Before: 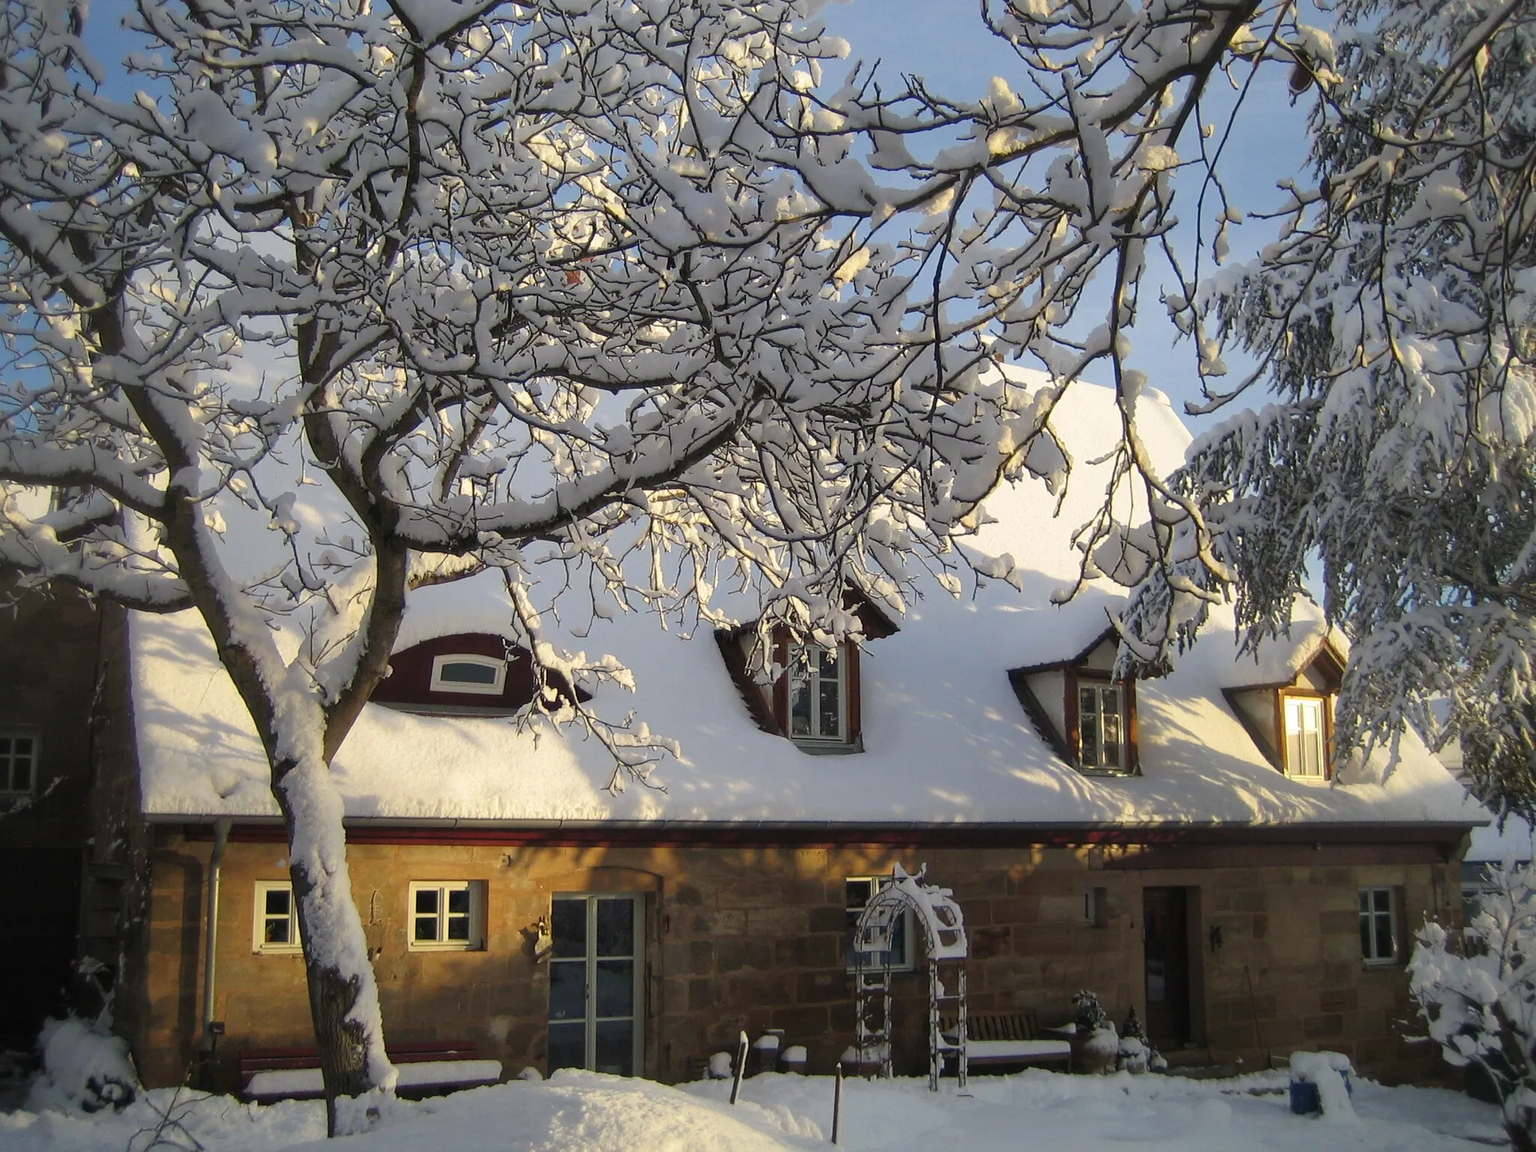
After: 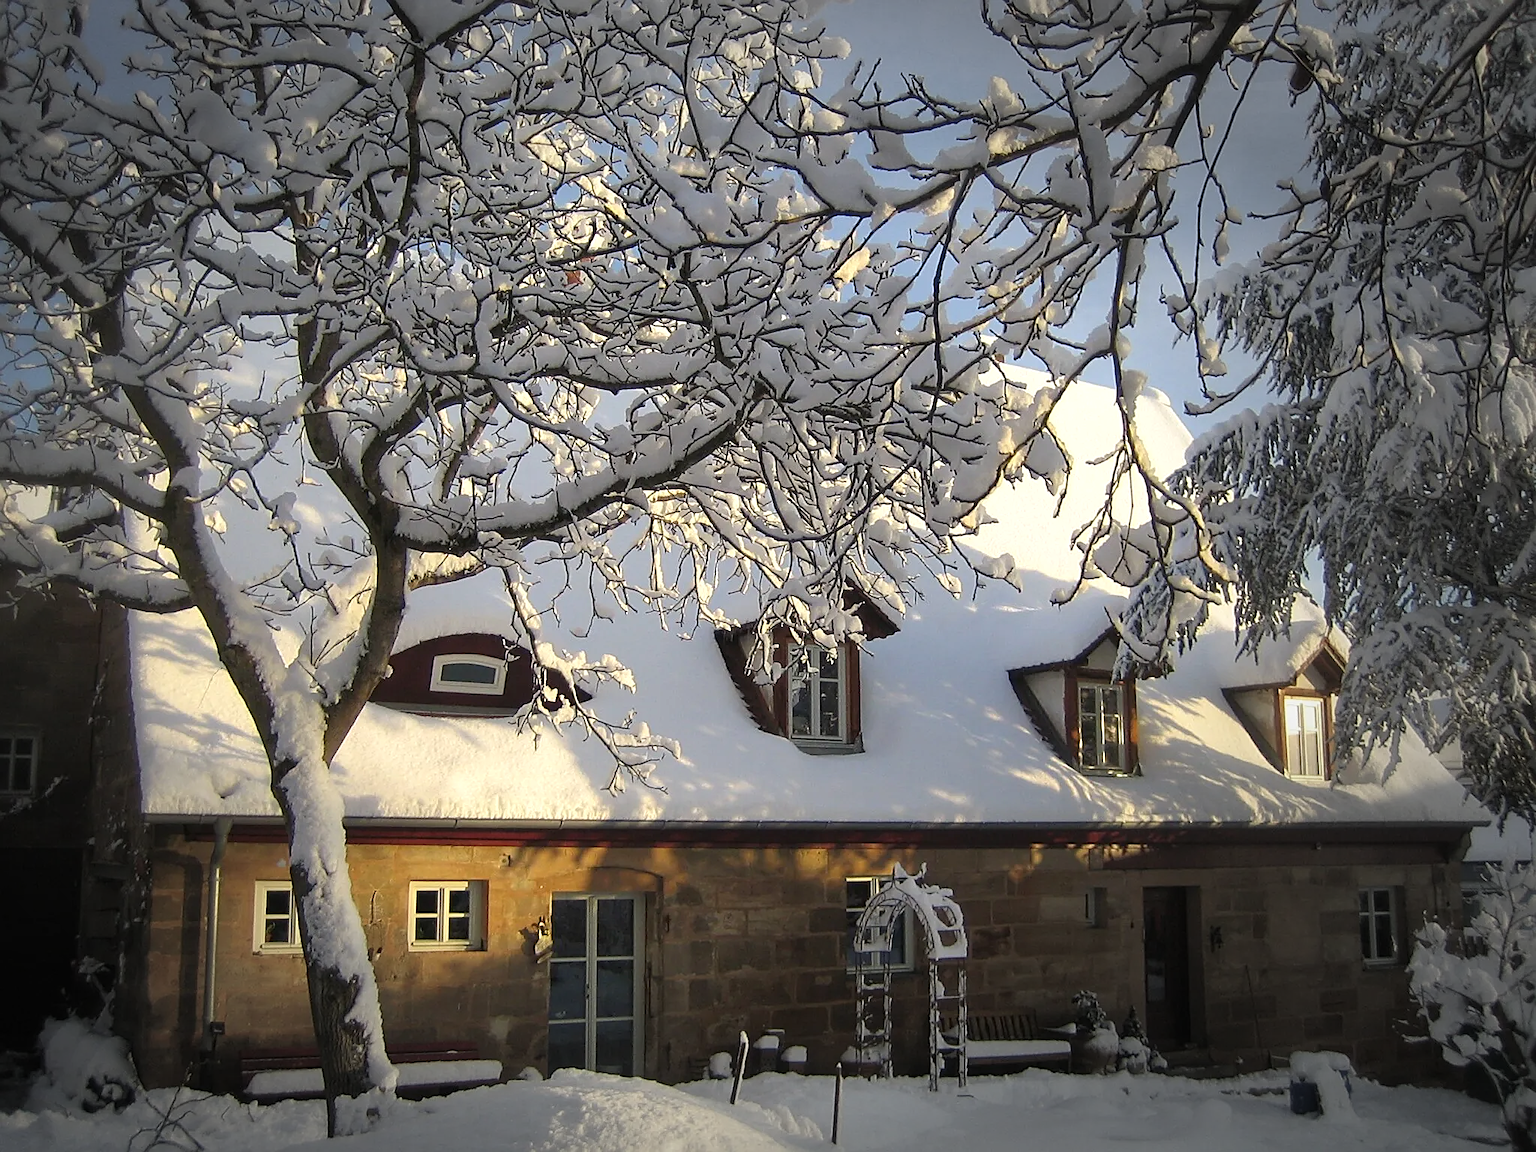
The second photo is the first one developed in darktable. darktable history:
exposure: exposure 0.201 EV, compensate highlight preservation false
sharpen: on, module defaults
vignetting: fall-off start 65.99%, fall-off radius 39.77%, center (-0.122, -0.002), automatic ratio true, width/height ratio 0.678
